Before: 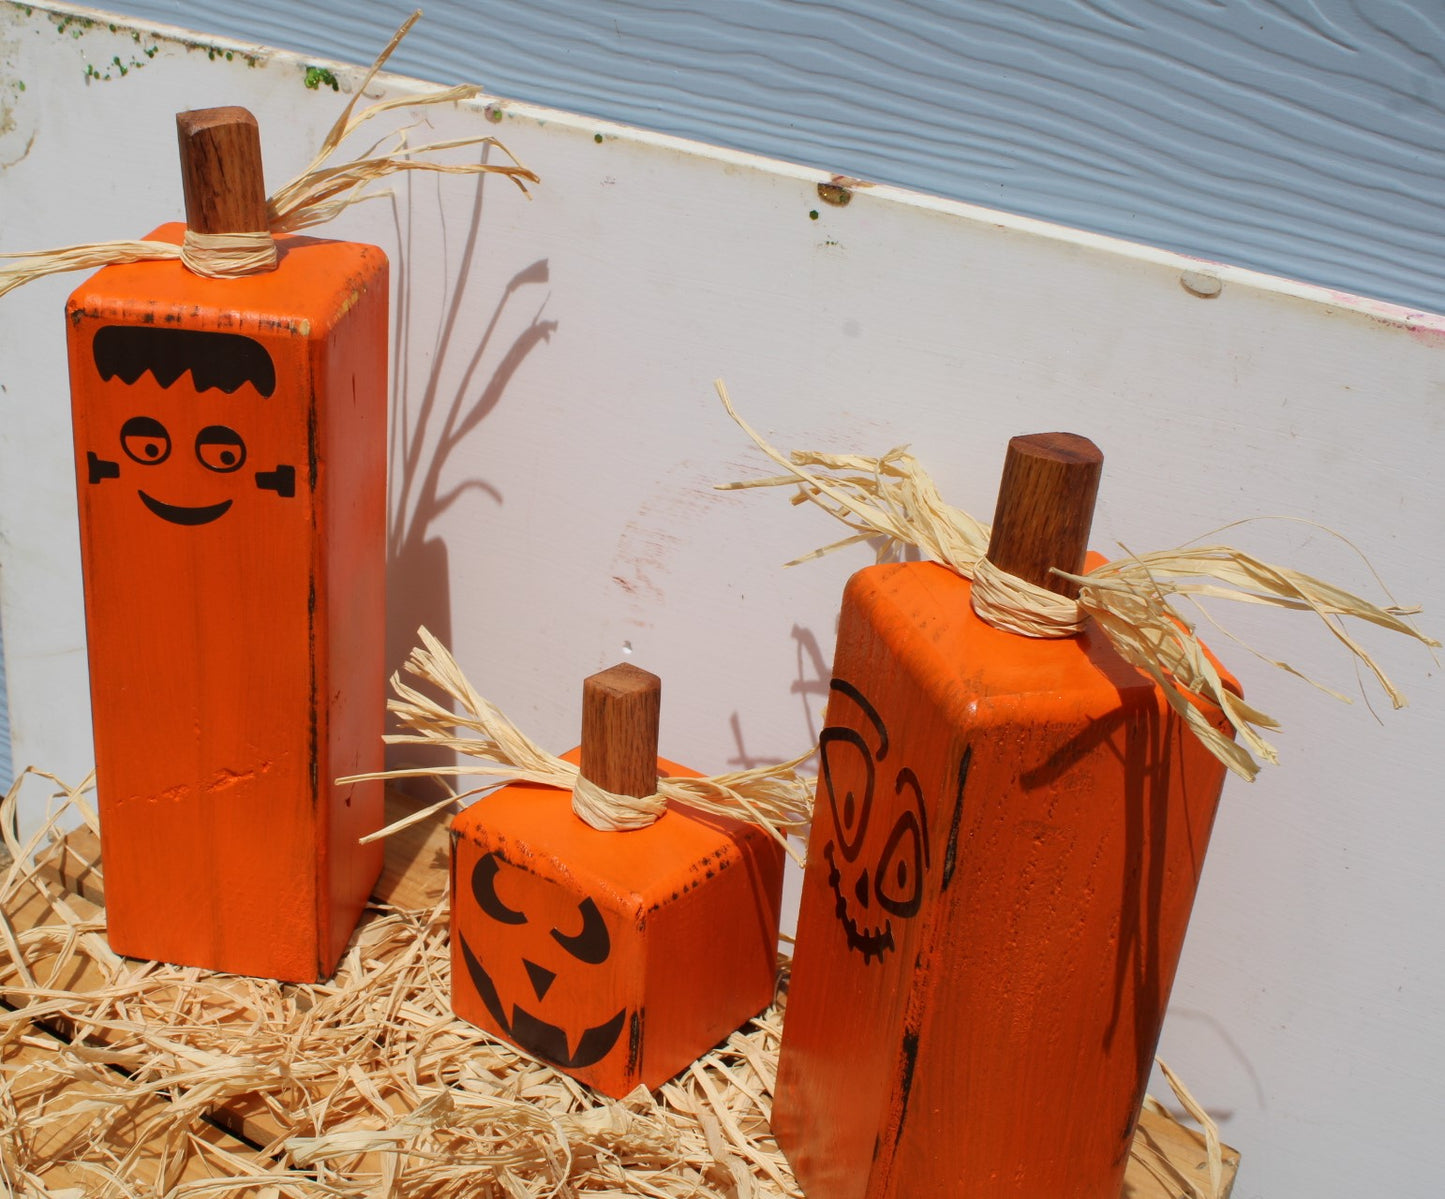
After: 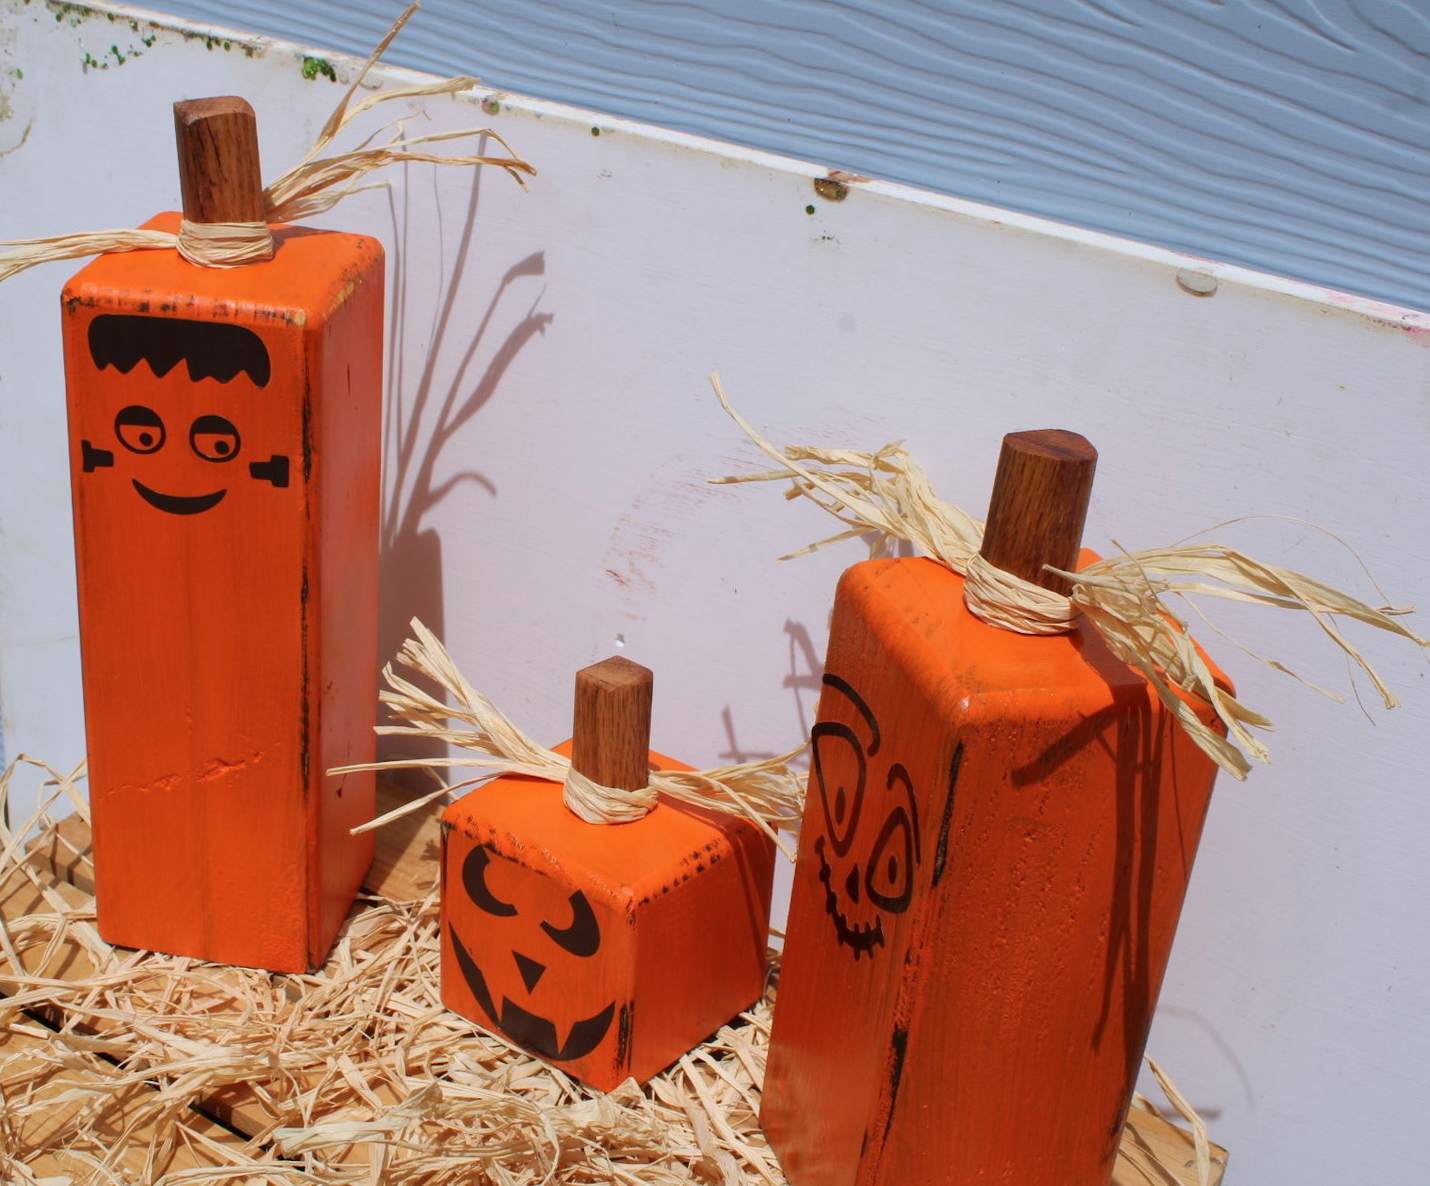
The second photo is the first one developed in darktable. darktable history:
crop and rotate: angle -0.5°
color calibration: illuminant as shot in camera, x 0.358, y 0.373, temperature 4628.91 K
